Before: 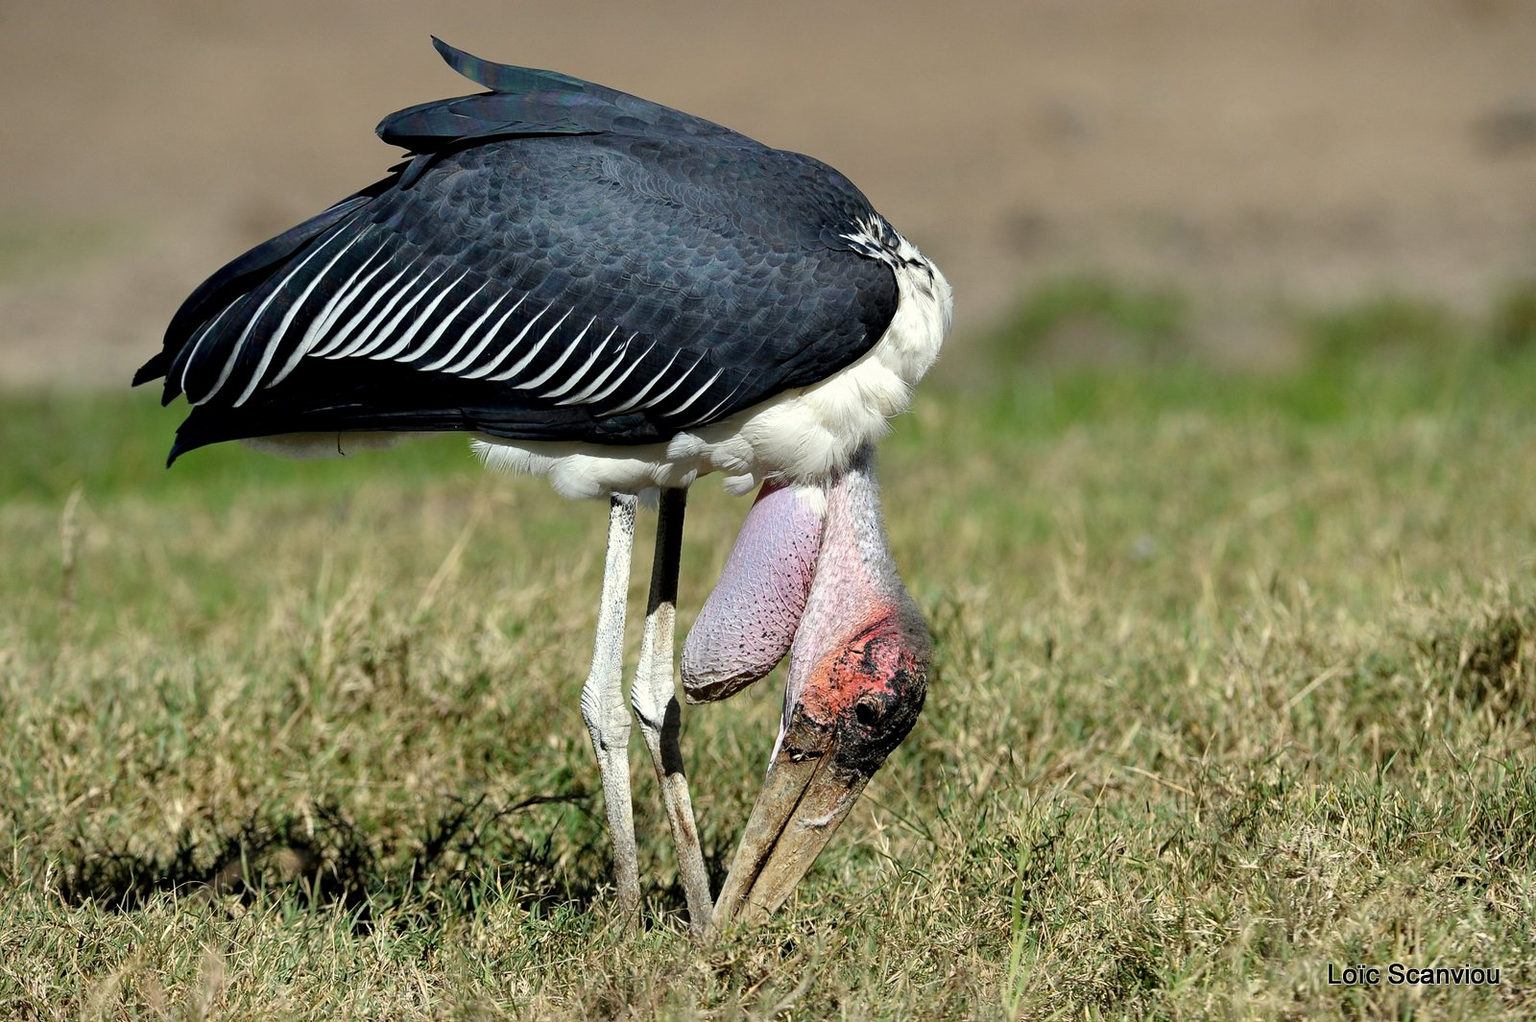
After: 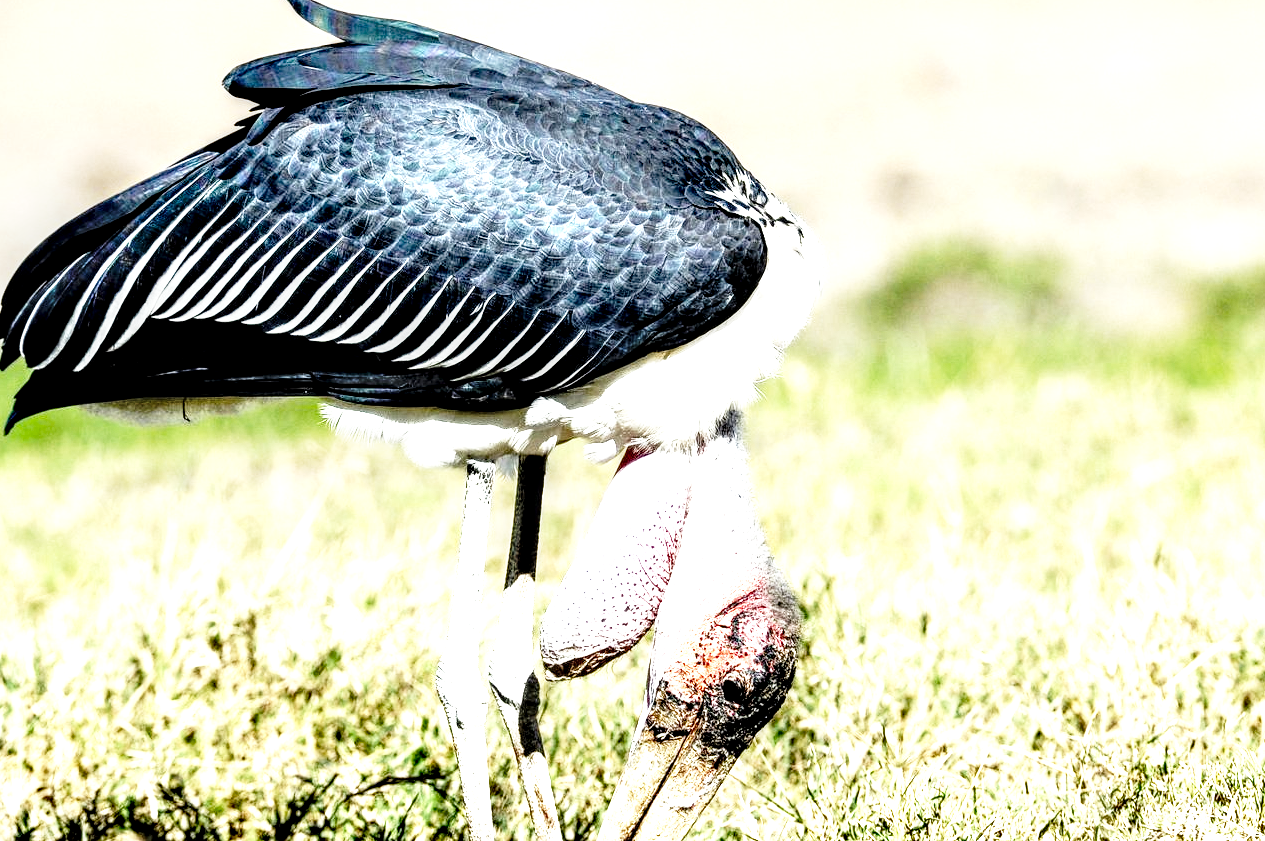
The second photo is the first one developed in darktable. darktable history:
tone equalizer: -8 EV -0.733 EV, -7 EV -0.692 EV, -6 EV -0.634 EV, -5 EV -0.4 EV, -3 EV 0.402 EV, -2 EV 0.6 EV, -1 EV 0.687 EV, +0 EV 0.777 EV
local contrast: detail 203%
crop and rotate: left 10.59%, top 4.99%, right 10.344%, bottom 16.009%
exposure: exposure 0.947 EV, compensate highlight preservation false
base curve: curves: ch0 [(0, 0) (0.036, 0.037) (0.121, 0.228) (0.46, 0.76) (0.859, 0.983) (1, 1)], preserve colors none
